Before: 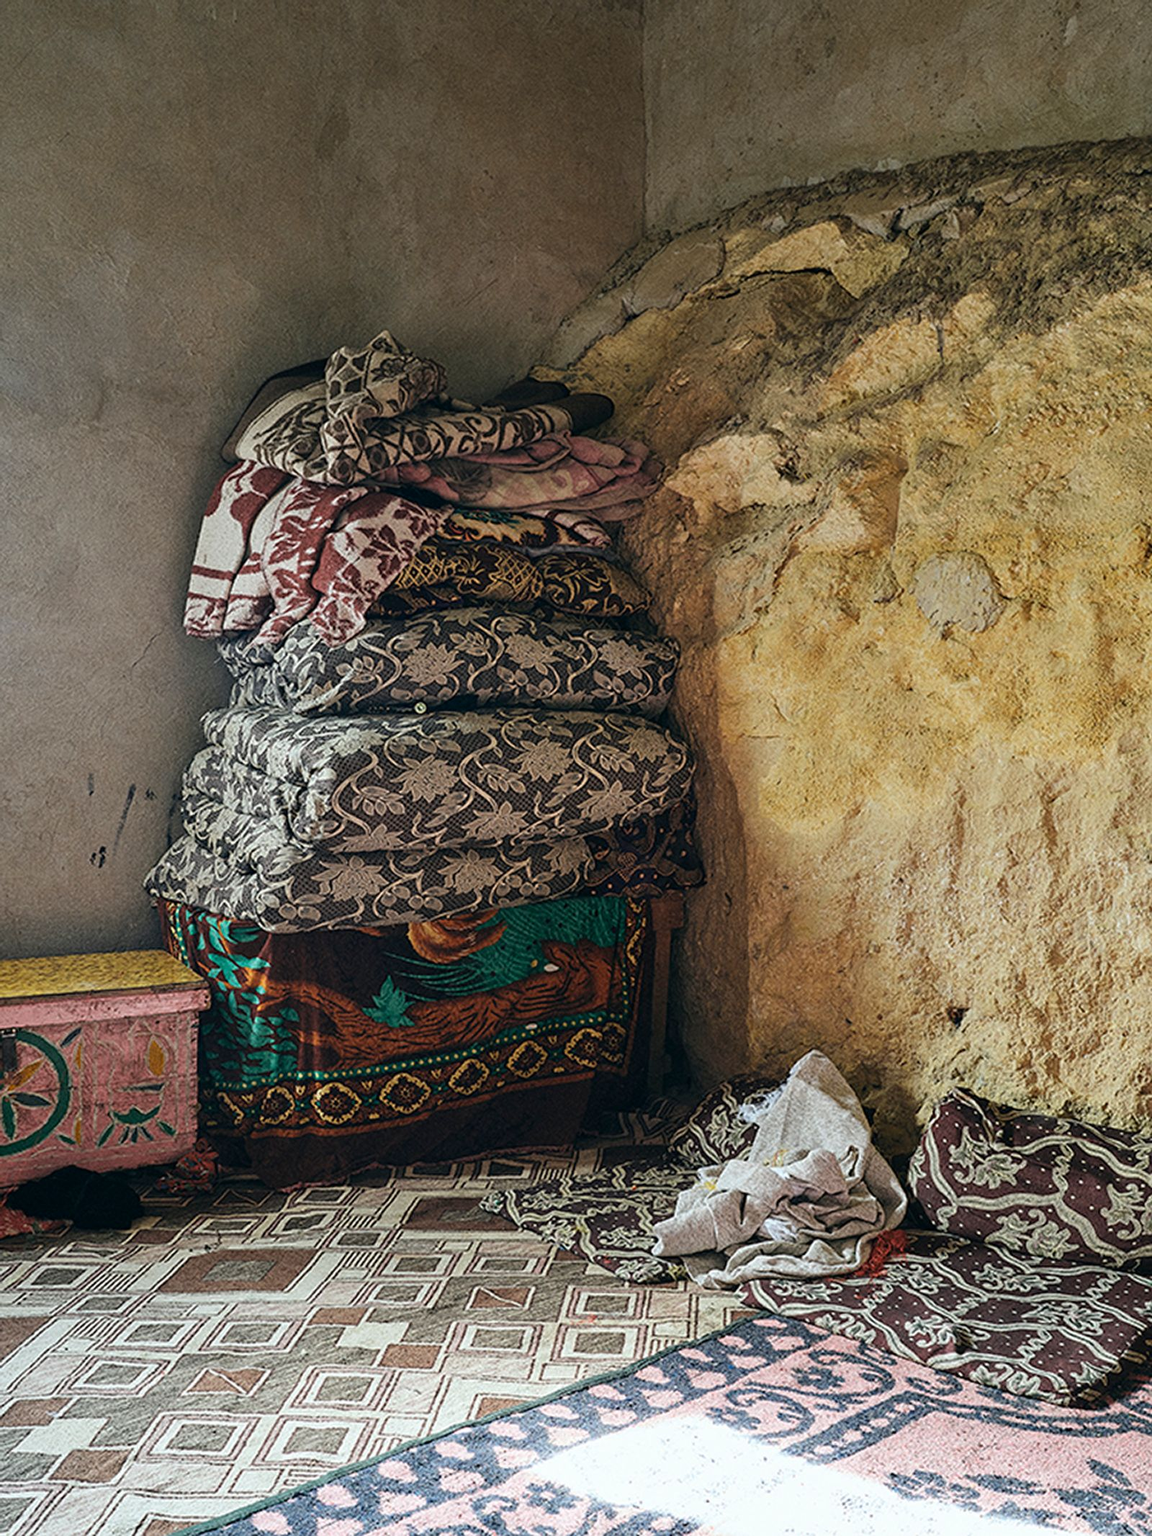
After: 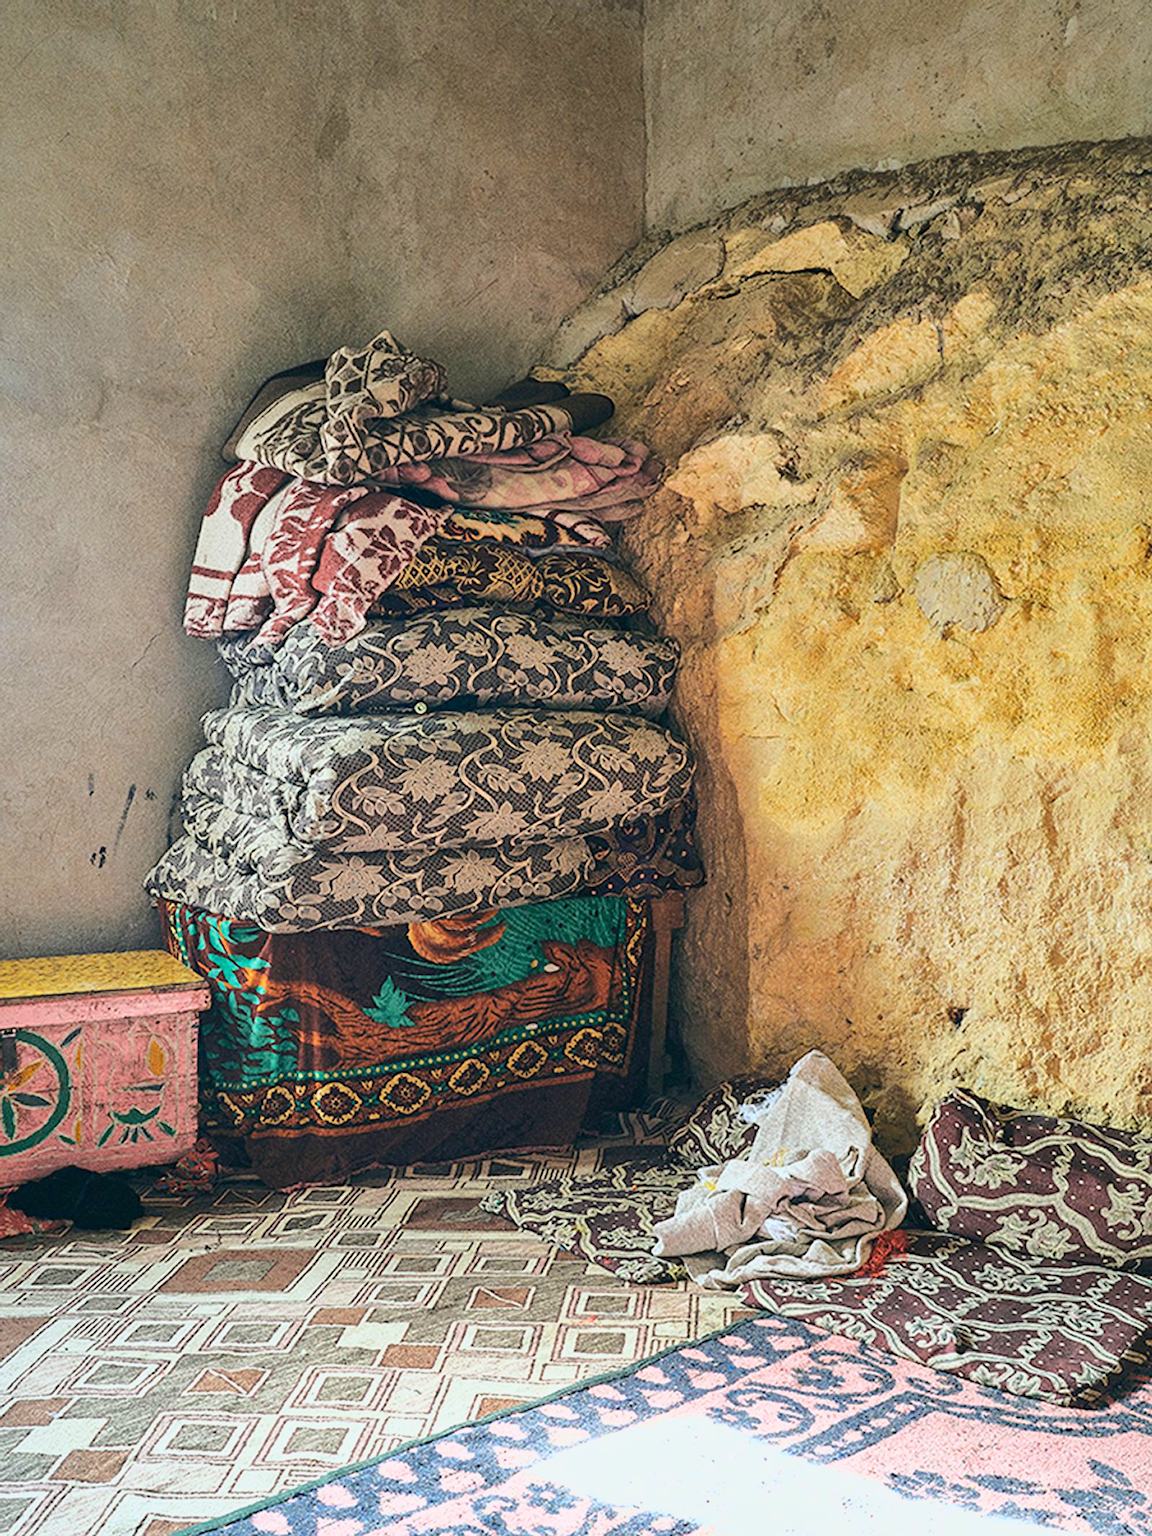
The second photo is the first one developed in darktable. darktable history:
base curve: curves: ch0 [(0, 0) (0.025, 0.046) (0.112, 0.277) (0.467, 0.74) (0.814, 0.929) (1, 0.942)]
shadows and highlights: on, module defaults
